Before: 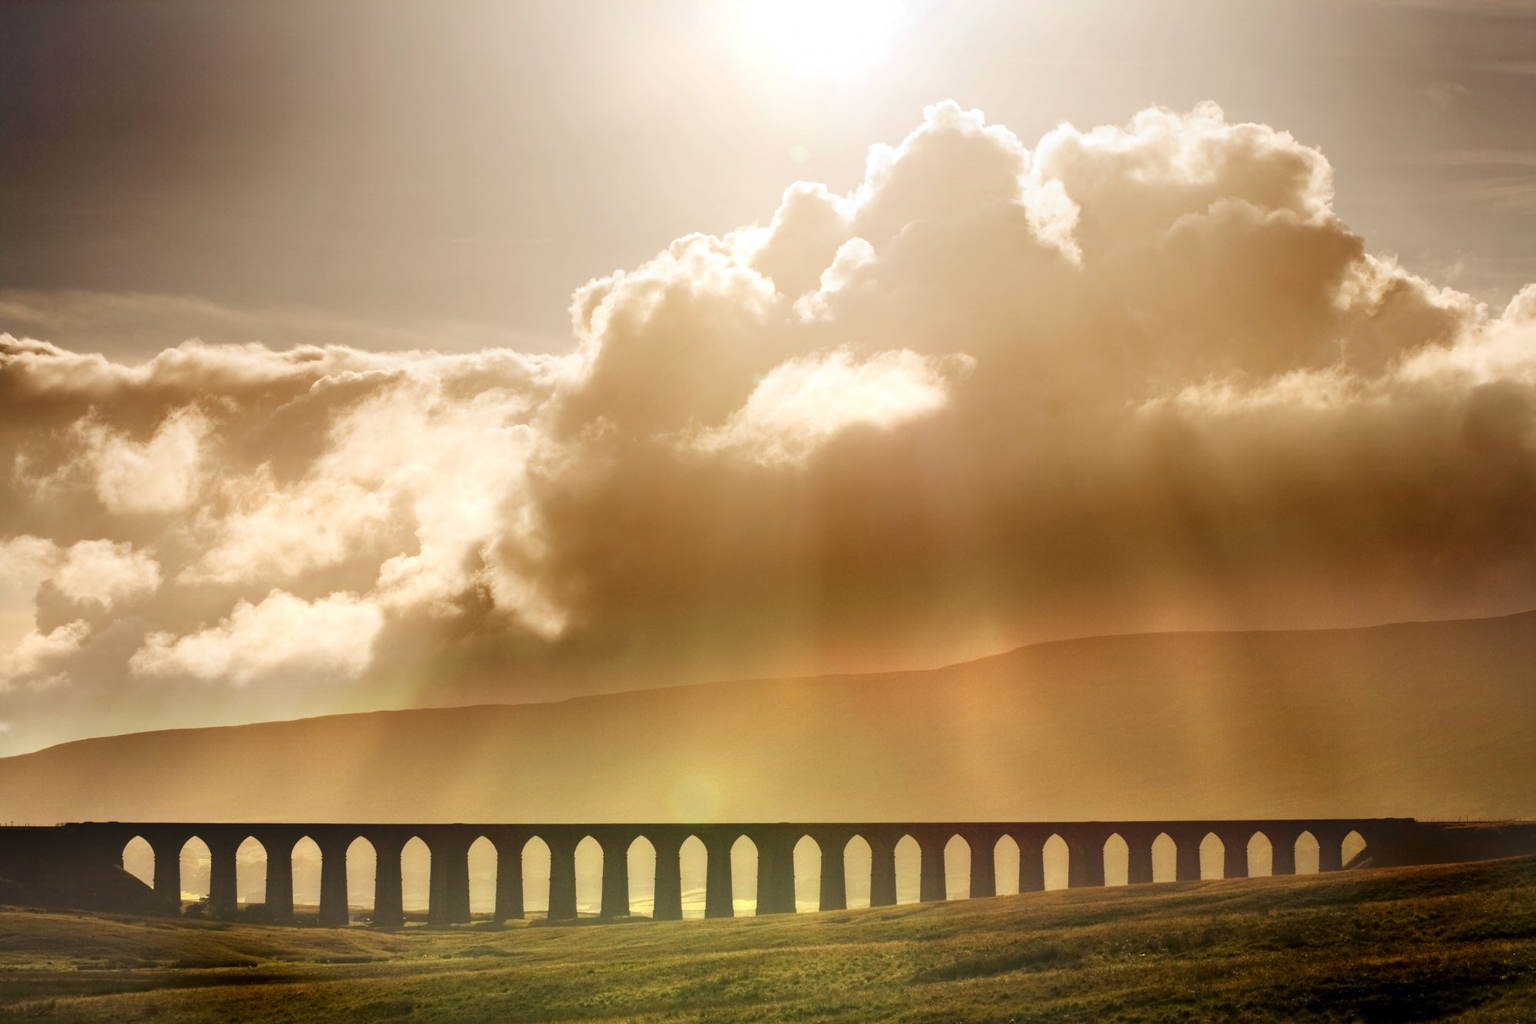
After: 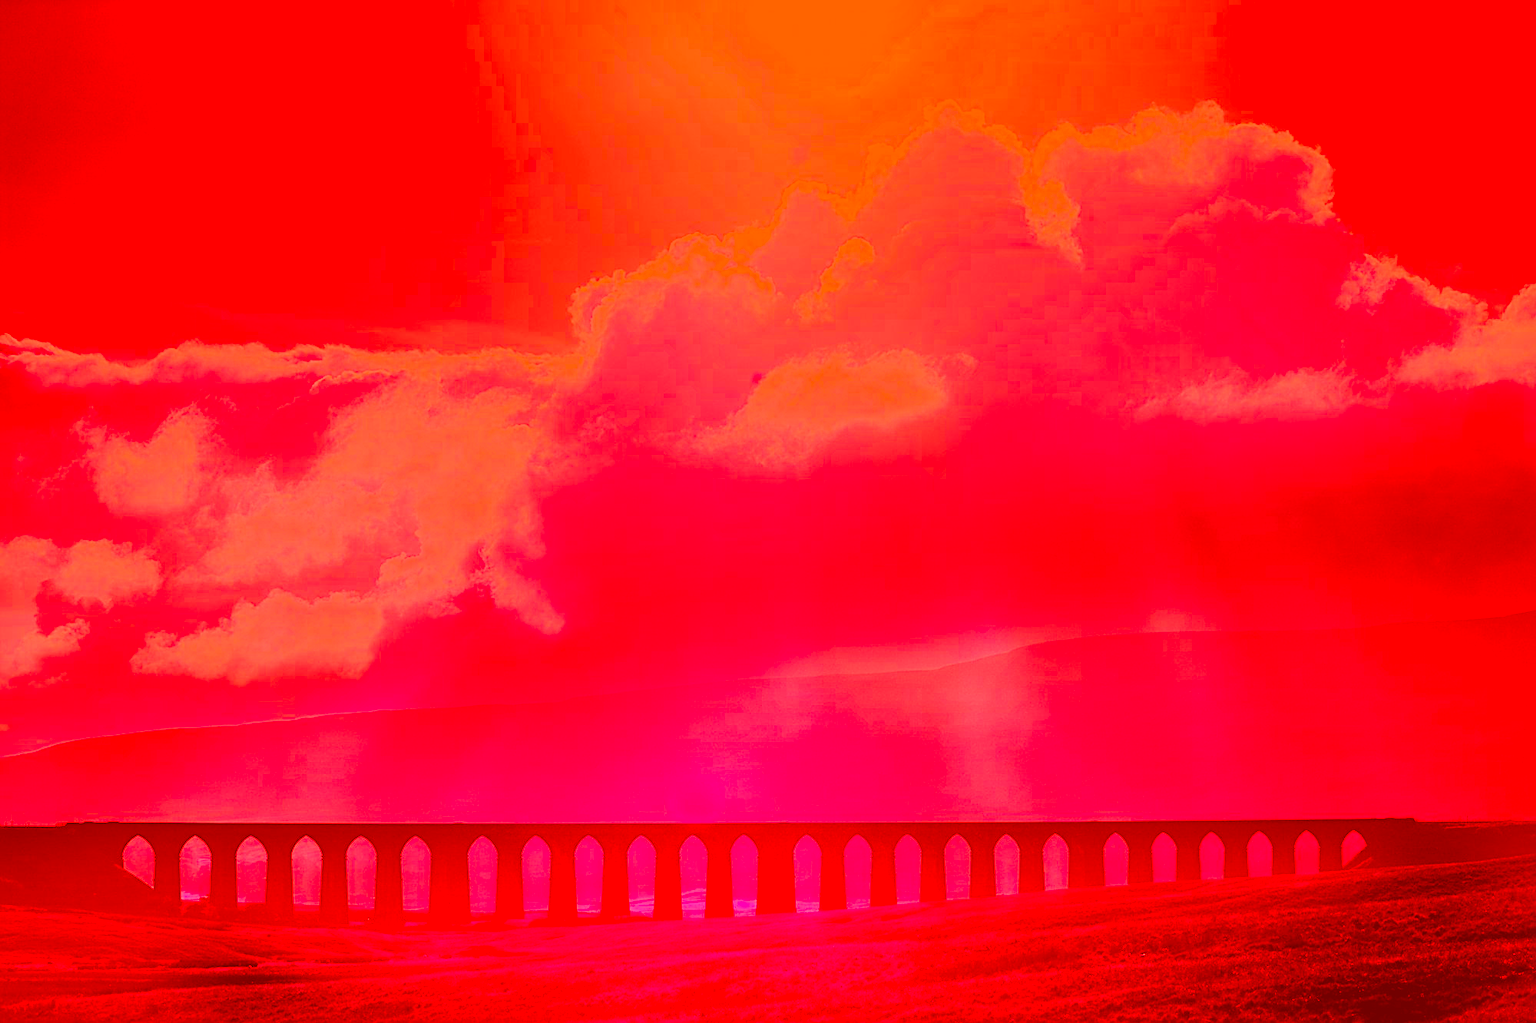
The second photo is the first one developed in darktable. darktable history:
sharpen: on, module defaults
color correction: highlights a* -39.68, highlights b* -40, shadows a* -40, shadows b* -40, saturation -3
contrast brightness saturation: brightness 0.18, saturation -0.5
